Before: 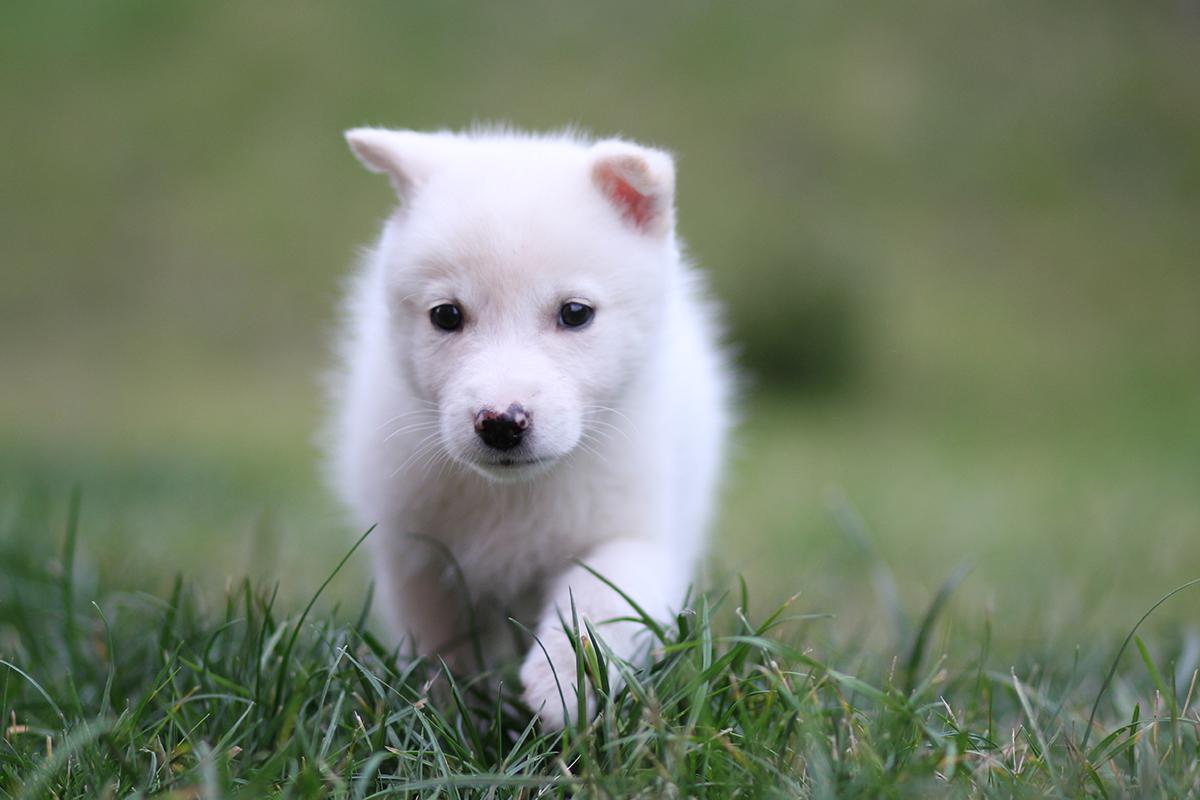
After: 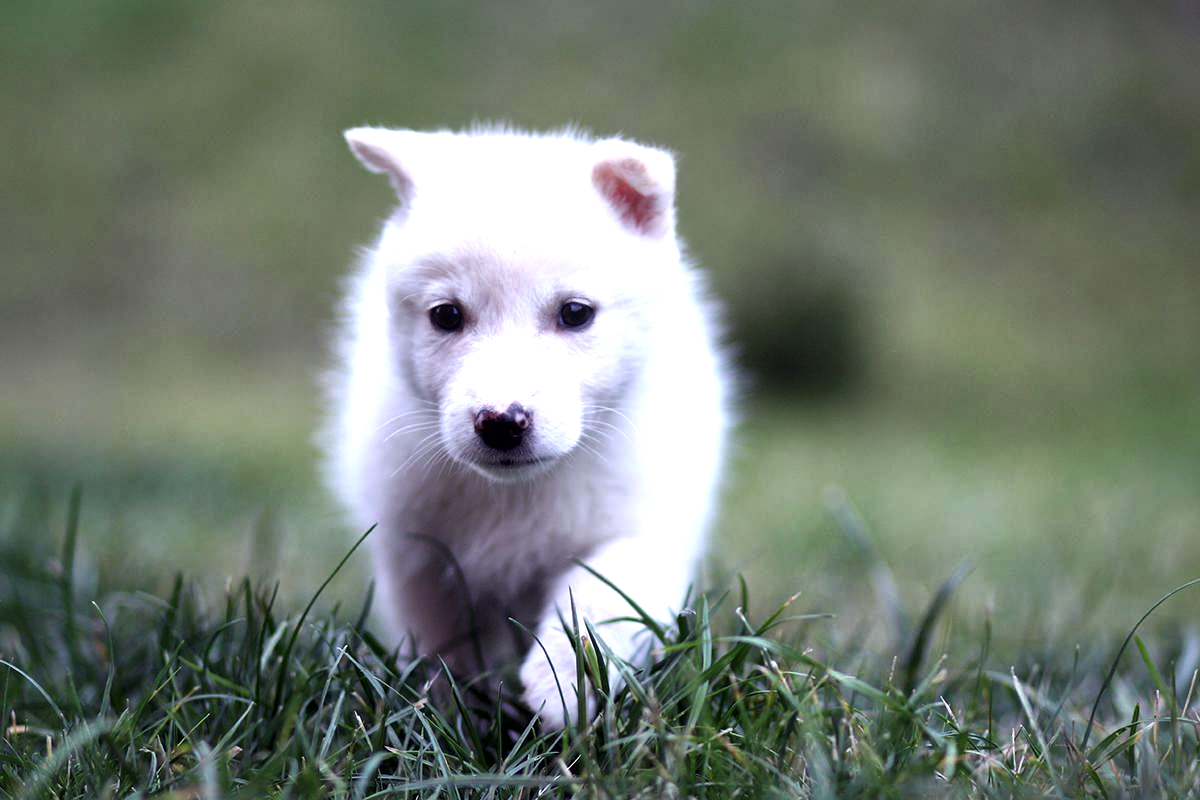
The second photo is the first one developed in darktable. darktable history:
local contrast: mode bilateral grid, contrast 25, coarseness 47, detail 152%, midtone range 0.2
color balance rgb: shadows lift › luminance -21.888%, shadows lift › chroma 9.163%, shadows lift › hue 286.37°, perceptual saturation grading › global saturation -0.256%, perceptual brilliance grading › global brilliance 15.607%, perceptual brilliance grading › shadows -35.518%, global vibrance 20%
color calibration: illuminant as shot in camera, x 0.358, y 0.373, temperature 4628.91 K
